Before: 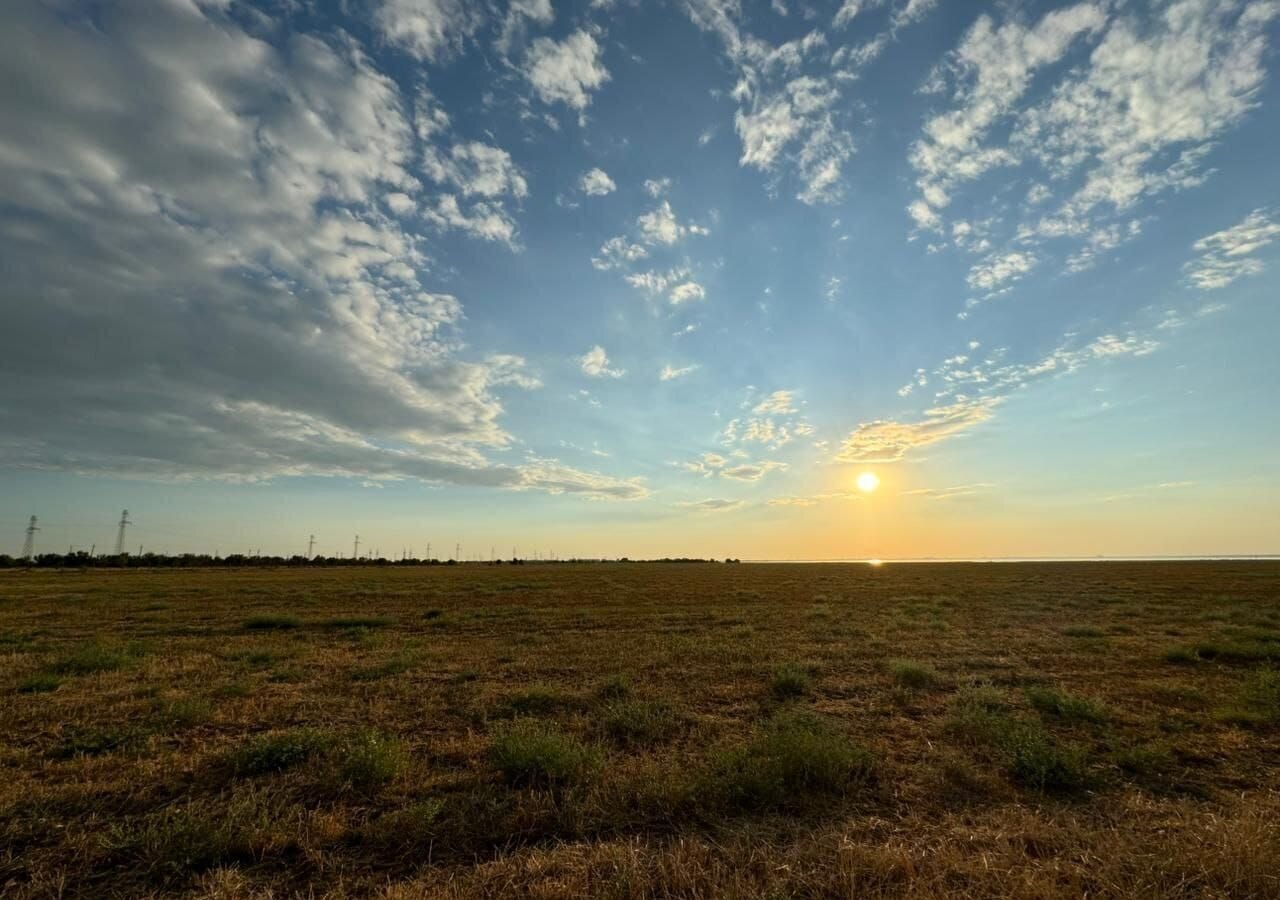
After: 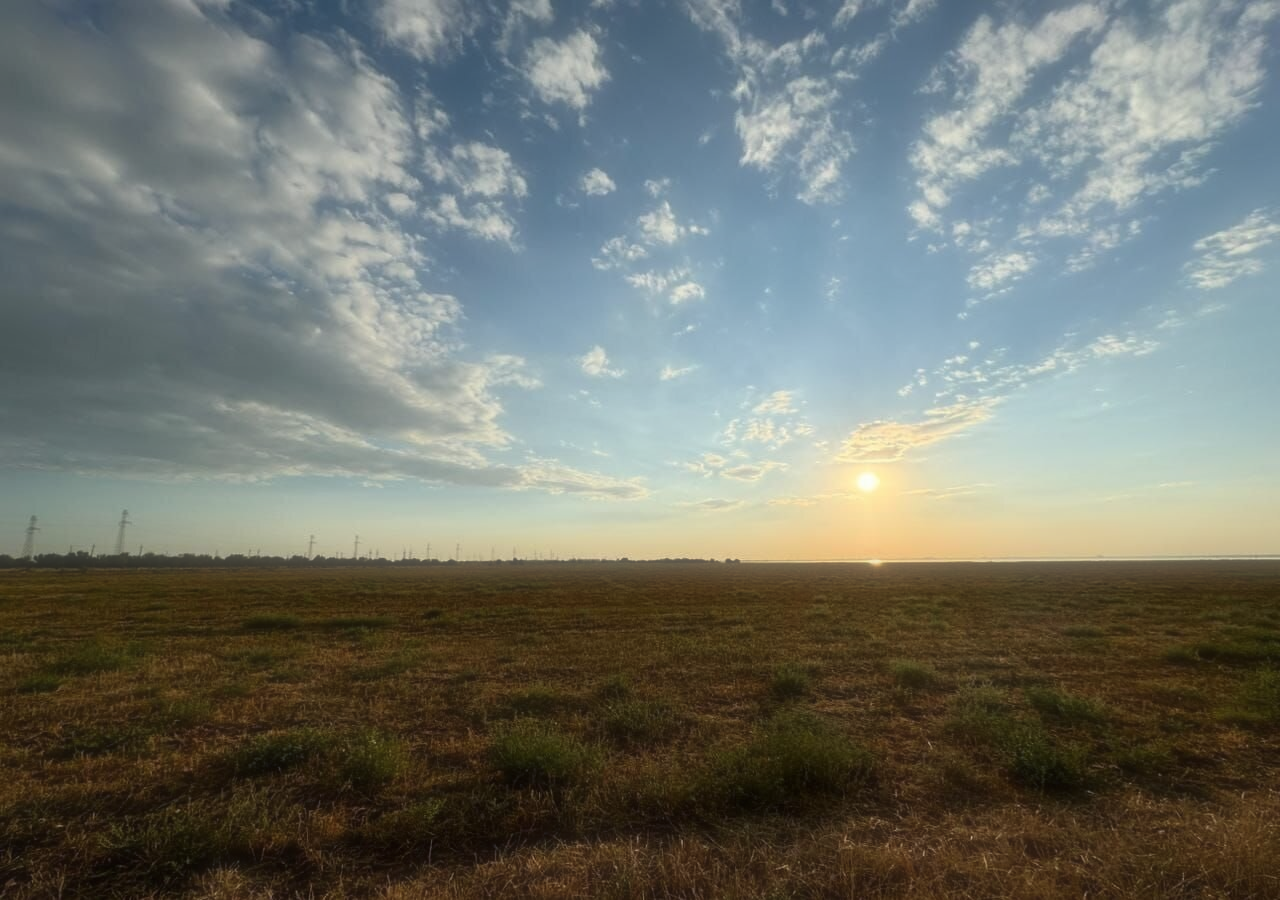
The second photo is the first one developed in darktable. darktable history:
soften: size 60.24%, saturation 65.46%, brightness 0.506 EV, mix 25.7%
exposure: black level correction 0.001, exposure 0.014 EV, compensate highlight preservation false
